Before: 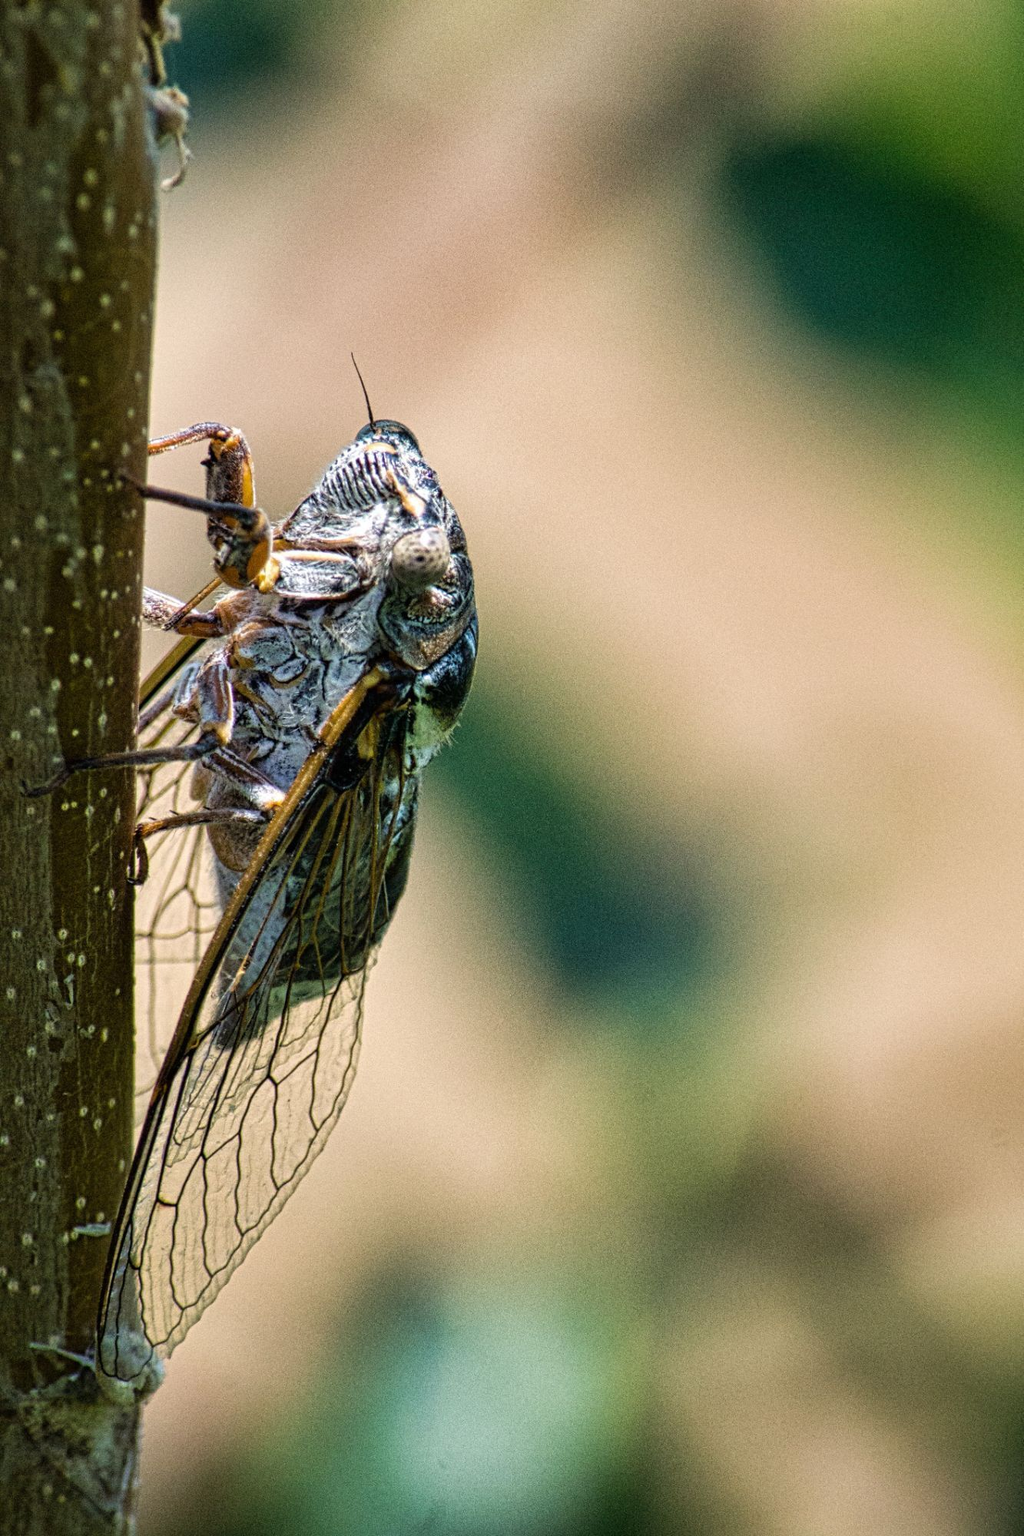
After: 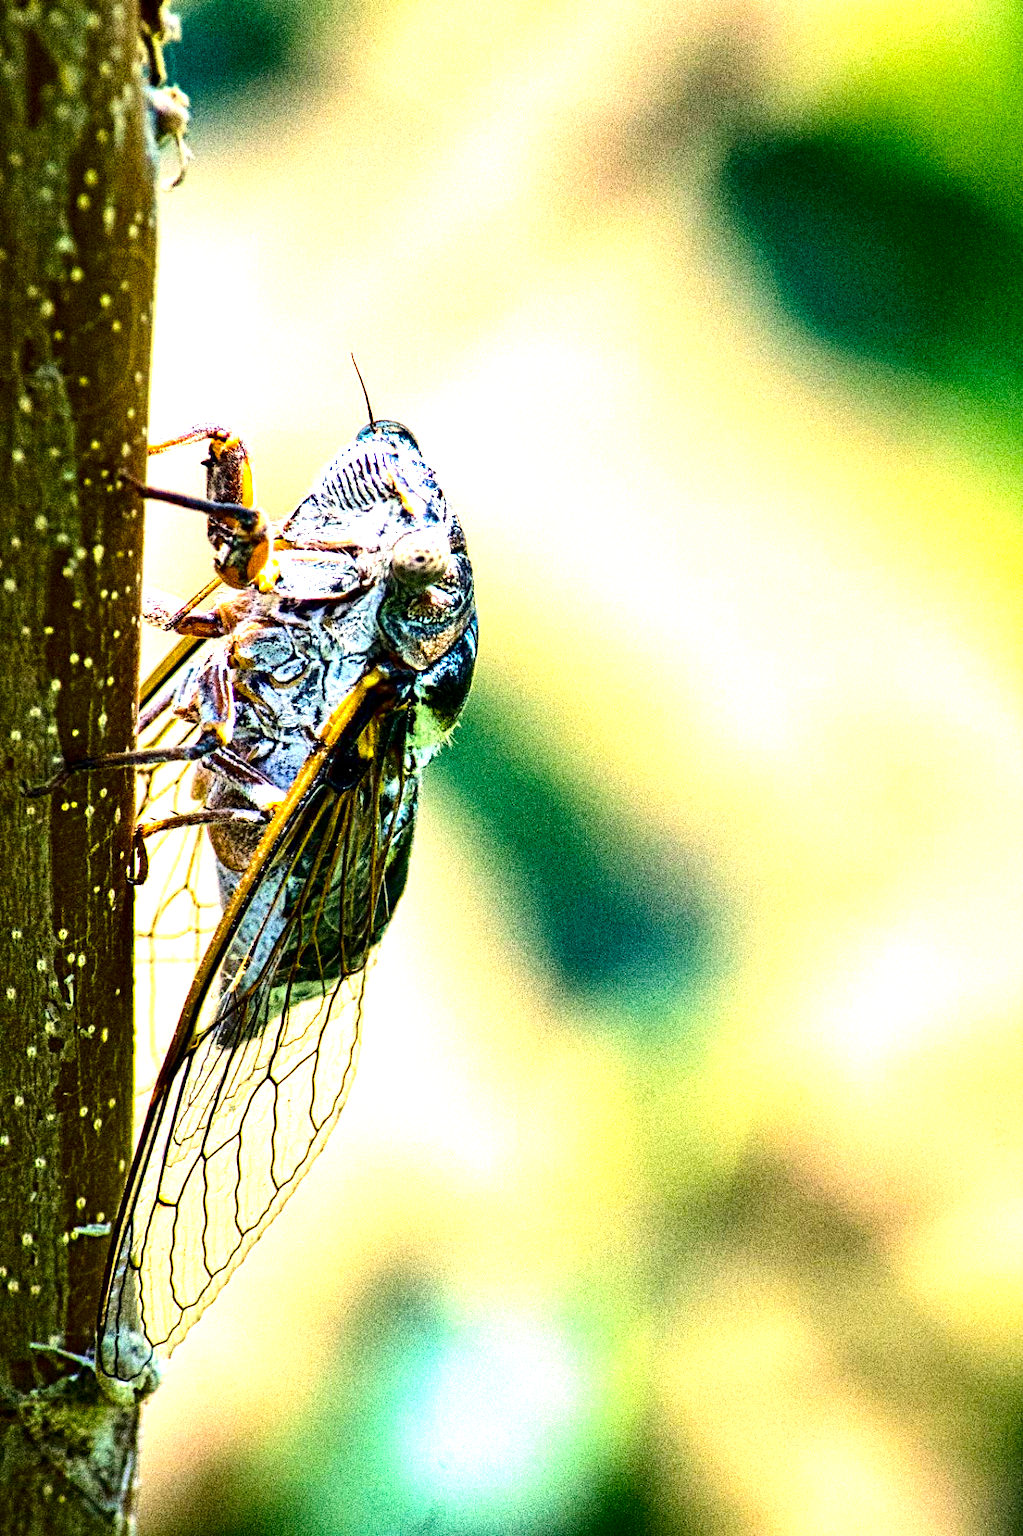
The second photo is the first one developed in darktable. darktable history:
exposure: black level correction 0, exposure 1.387 EV, compensate highlight preservation false
local contrast: highlights 104%, shadows 101%, detail 120%, midtone range 0.2
haze removal: compatibility mode true, adaptive false
contrast brightness saturation: contrast 0.239, brightness -0.227, saturation 0.137
color balance rgb: highlights gain › chroma 1.342%, highlights gain › hue 56.75°, linear chroma grading › global chroma 8.8%, perceptual saturation grading › global saturation -0.015%, perceptual brilliance grading › global brilliance 10.367%, perceptual brilliance grading › shadows 14.45%, global vibrance 20%
